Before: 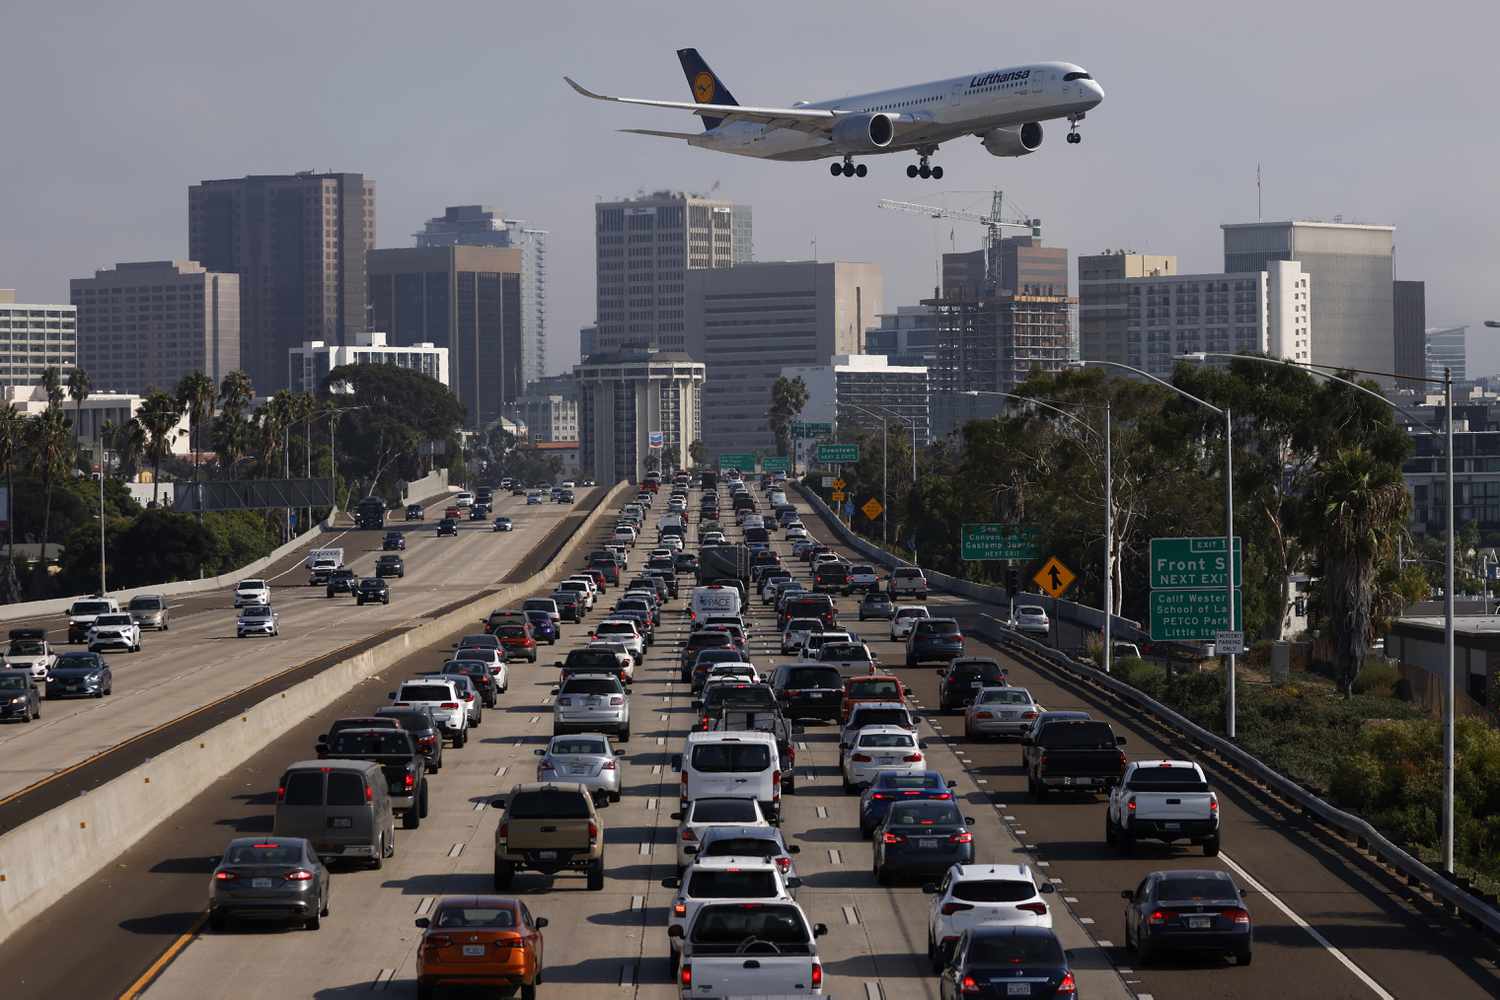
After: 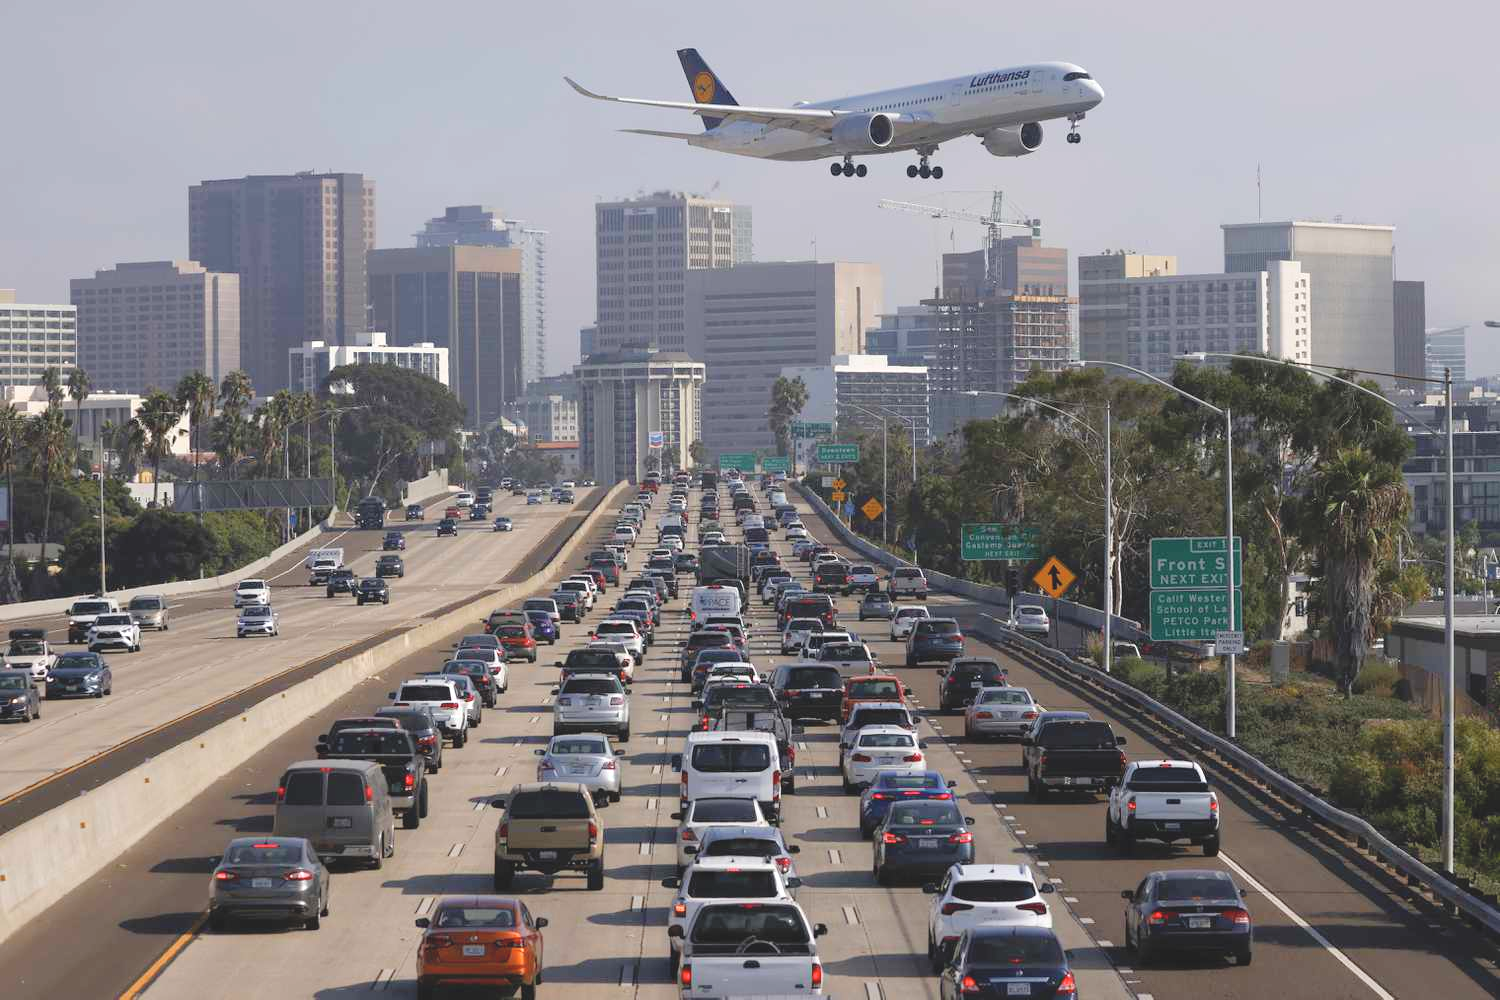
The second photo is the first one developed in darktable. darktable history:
levels: levels [0.044, 0.416, 0.908]
contrast brightness saturation: contrast -0.144, brightness 0.048, saturation -0.122
